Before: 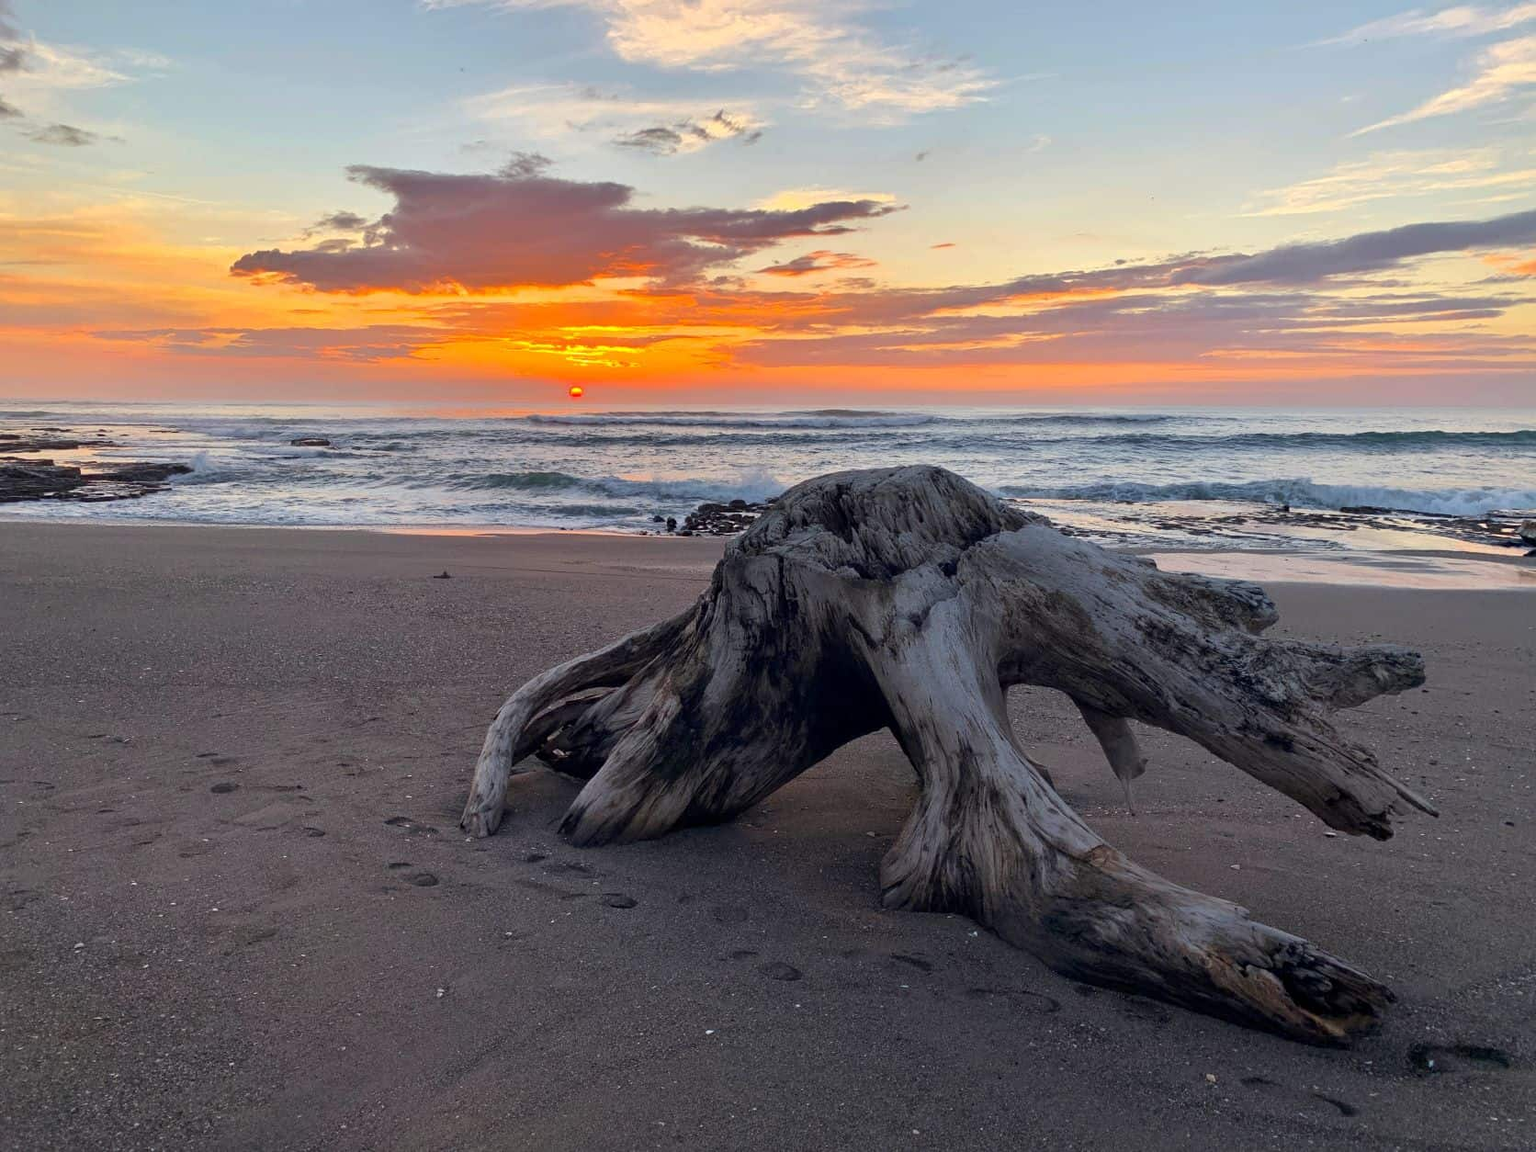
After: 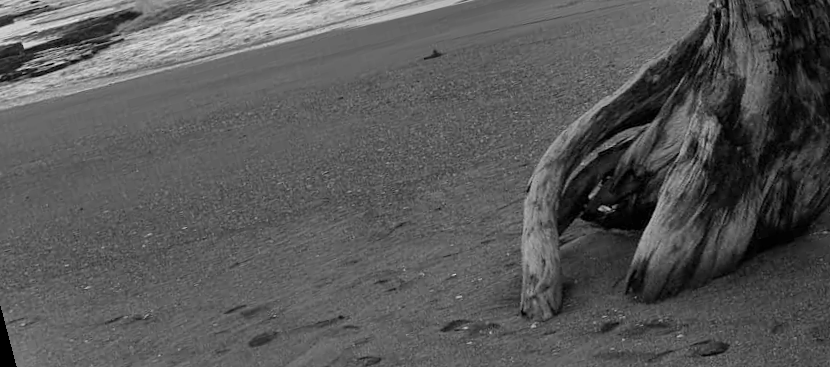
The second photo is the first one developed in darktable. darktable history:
monochrome: on, module defaults
rotate and perspective: rotation -14.8°, crop left 0.1, crop right 0.903, crop top 0.25, crop bottom 0.748
crop and rotate: top 54.778%, right 46.61%, bottom 0.159%
shadows and highlights: low approximation 0.01, soften with gaussian
